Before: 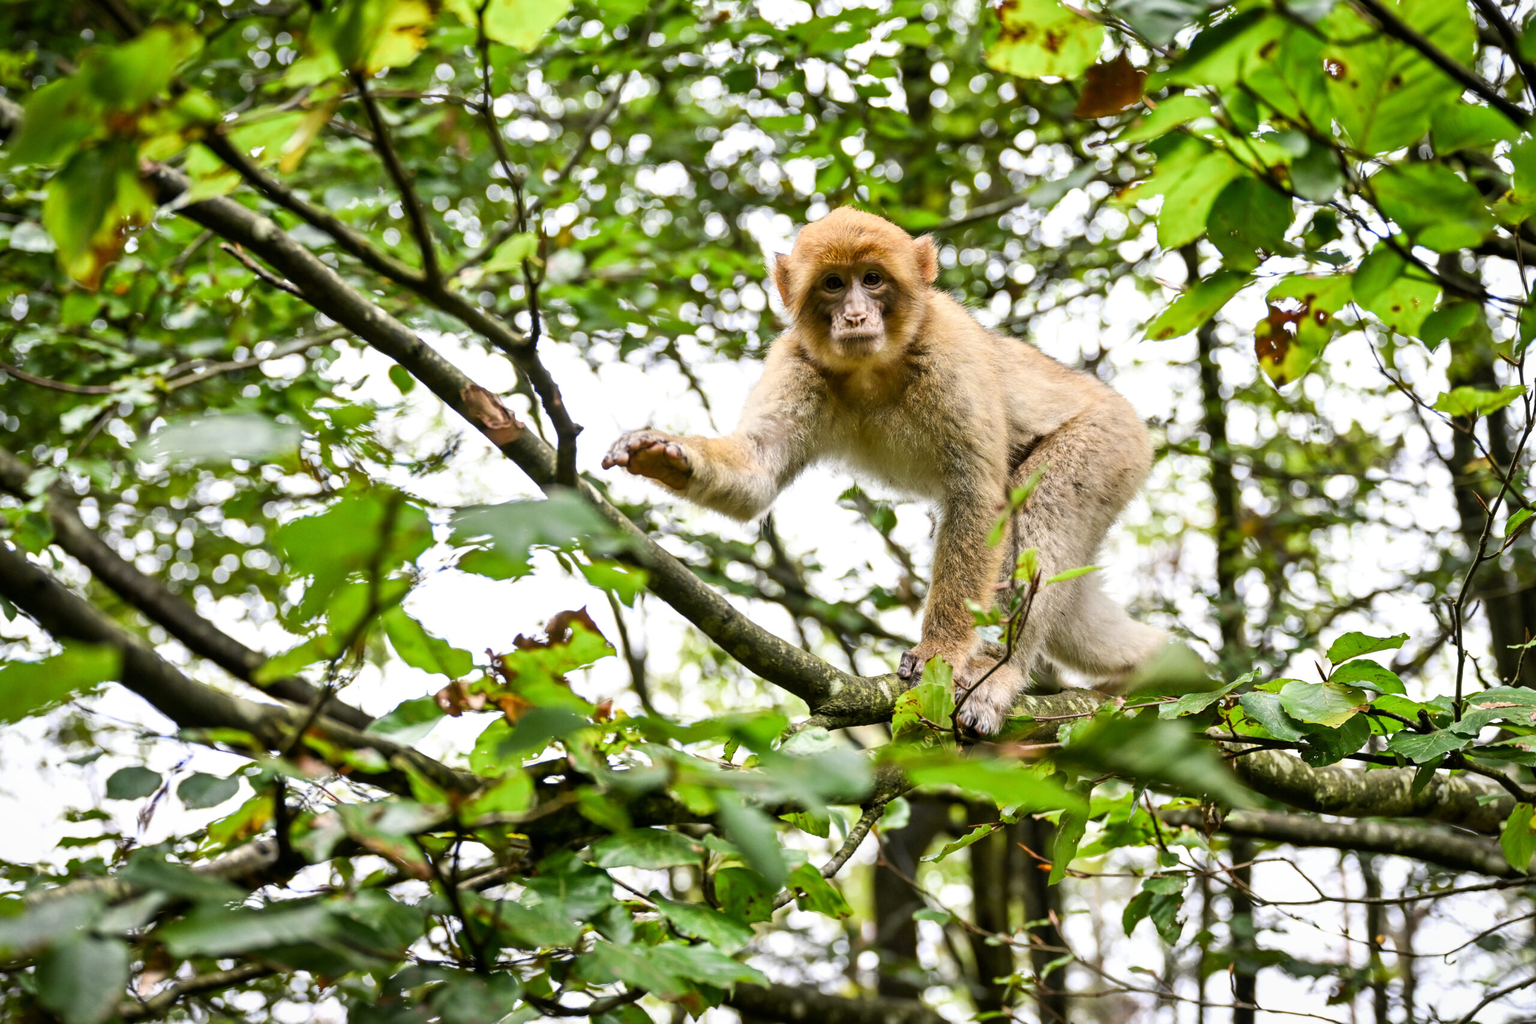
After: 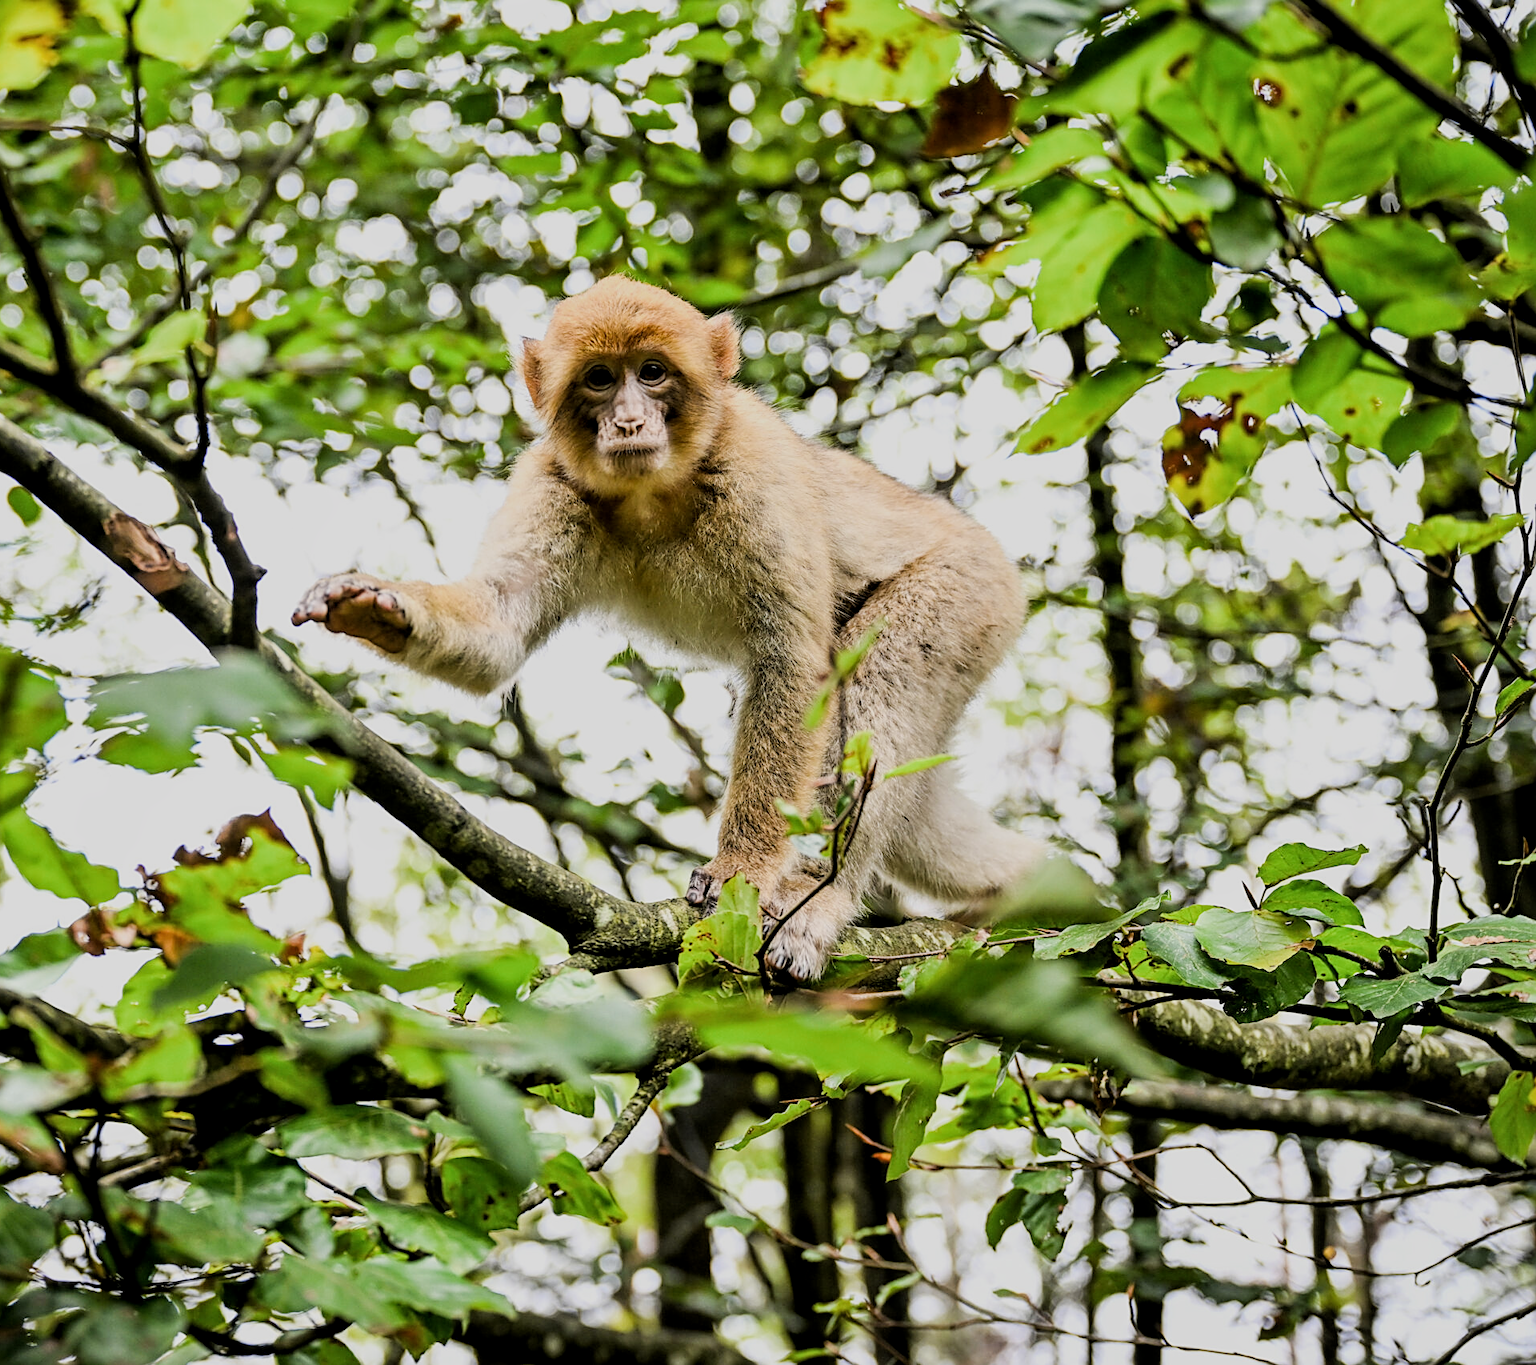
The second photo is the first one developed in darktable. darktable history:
filmic rgb: black relative exposure -9.33 EV, white relative exposure 6.71 EV, hardness 3.09, contrast 1.059
local contrast: highlights 101%, shadows 98%, detail 120%, midtone range 0.2
sharpen: on, module defaults
crop and rotate: left 24.962%
shadows and highlights: shadows -8.9, white point adjustment 1.69, highlights 10.04
tone equalizer: on, module defaults
